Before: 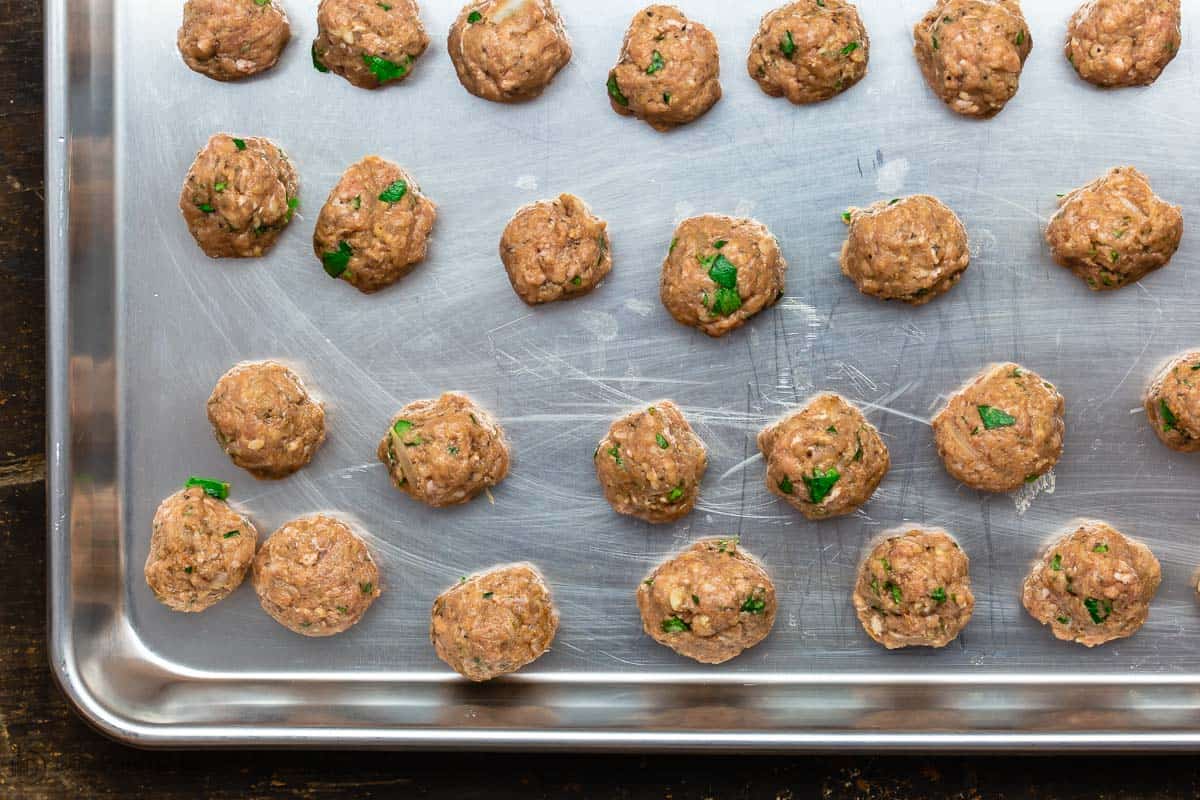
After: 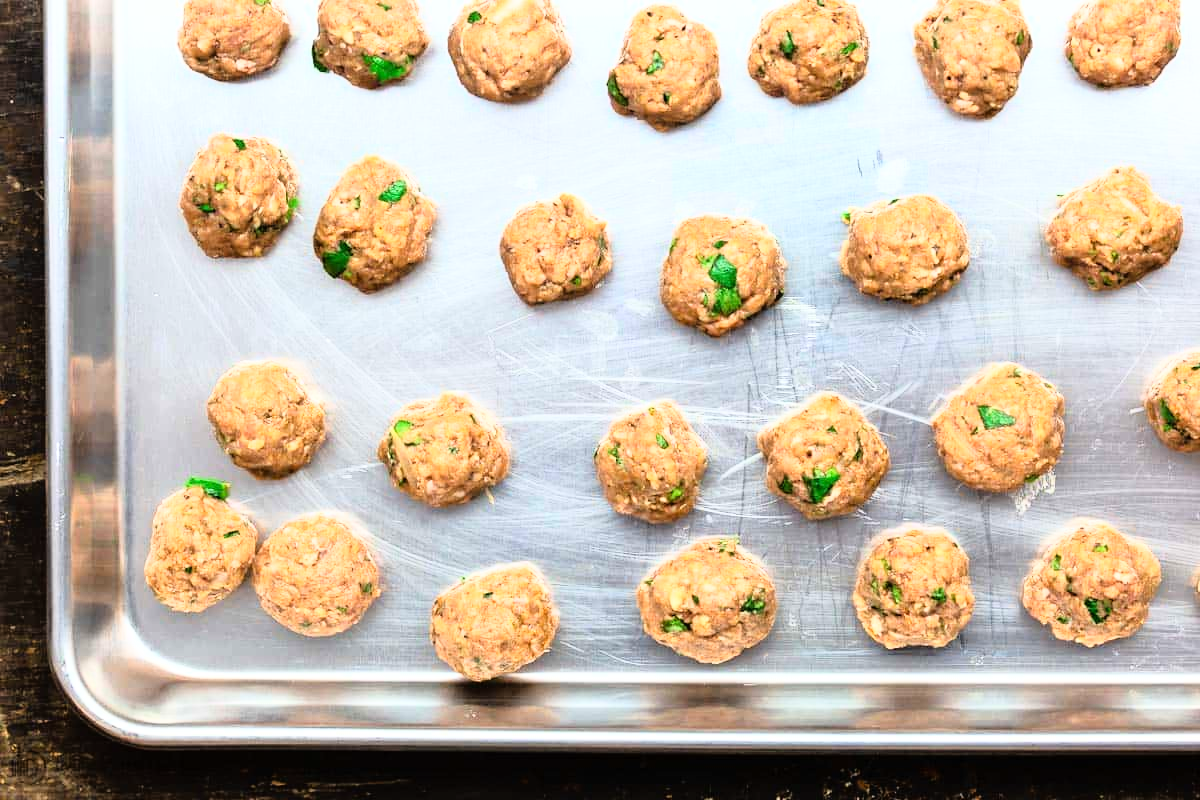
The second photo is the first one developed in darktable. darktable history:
base curve: curves: ch0 [(0, 0) (0.012, 0.01) (0.073, 0.168) (0.31, 0.711) (0.645, 0.957) (1, 1)]
